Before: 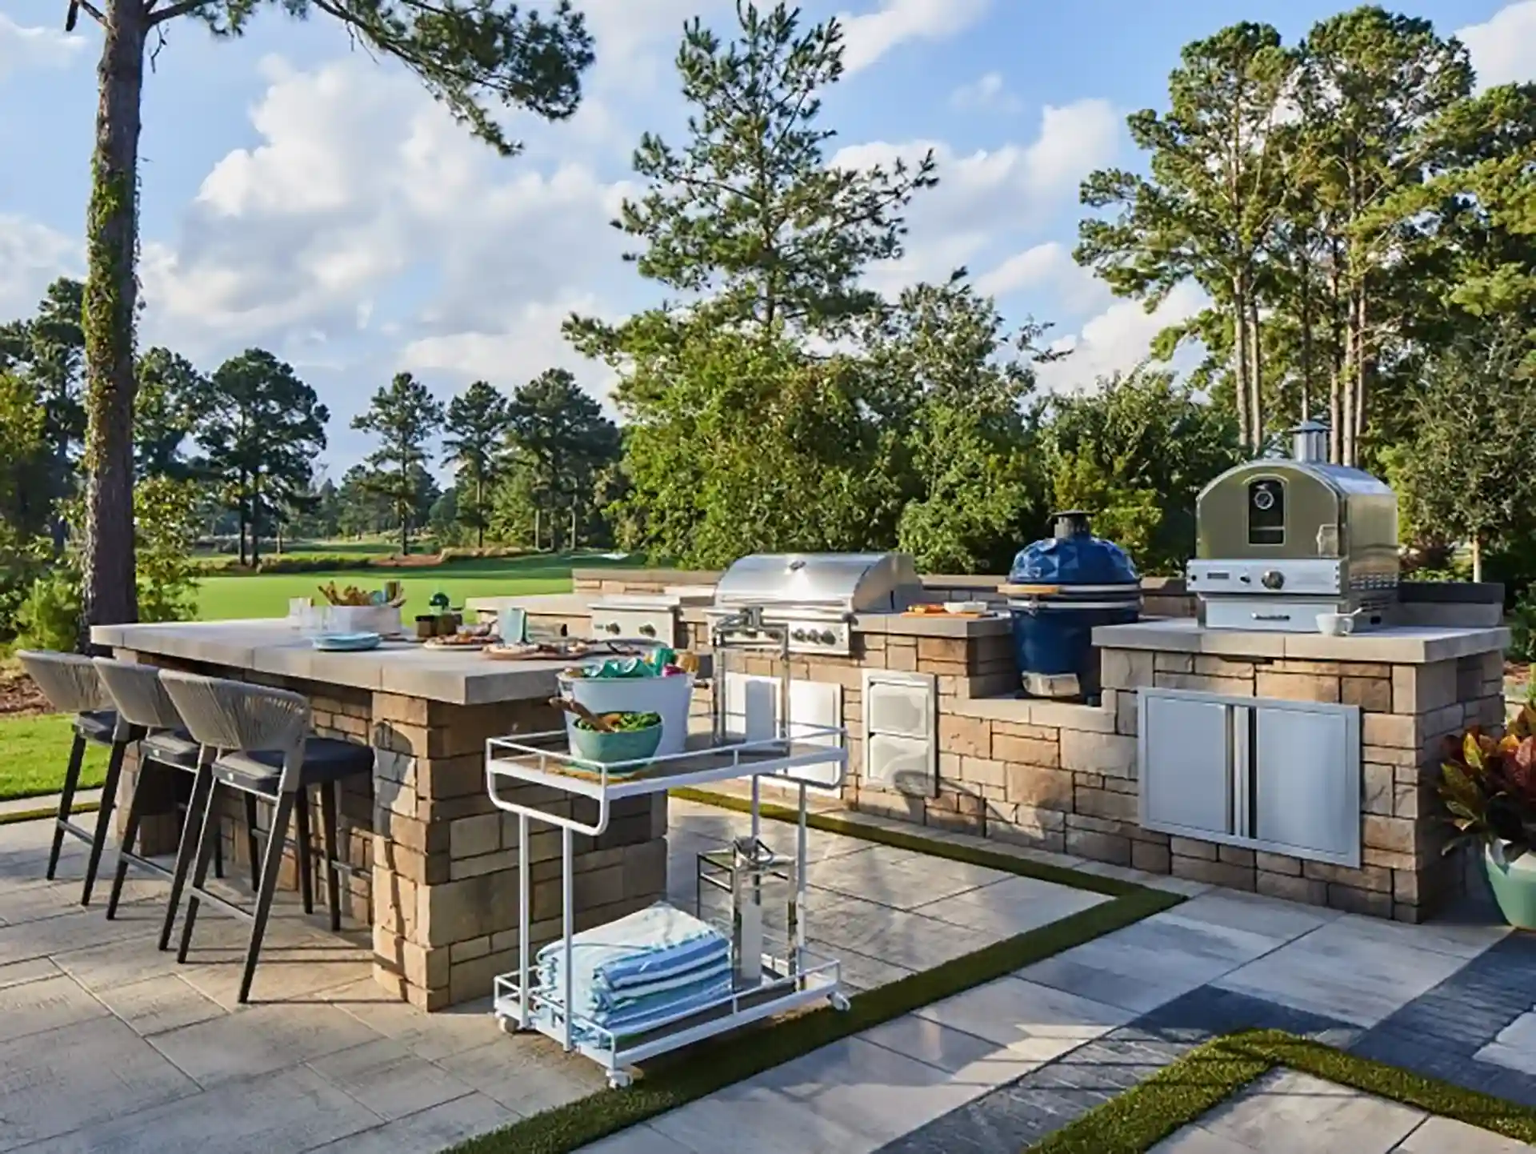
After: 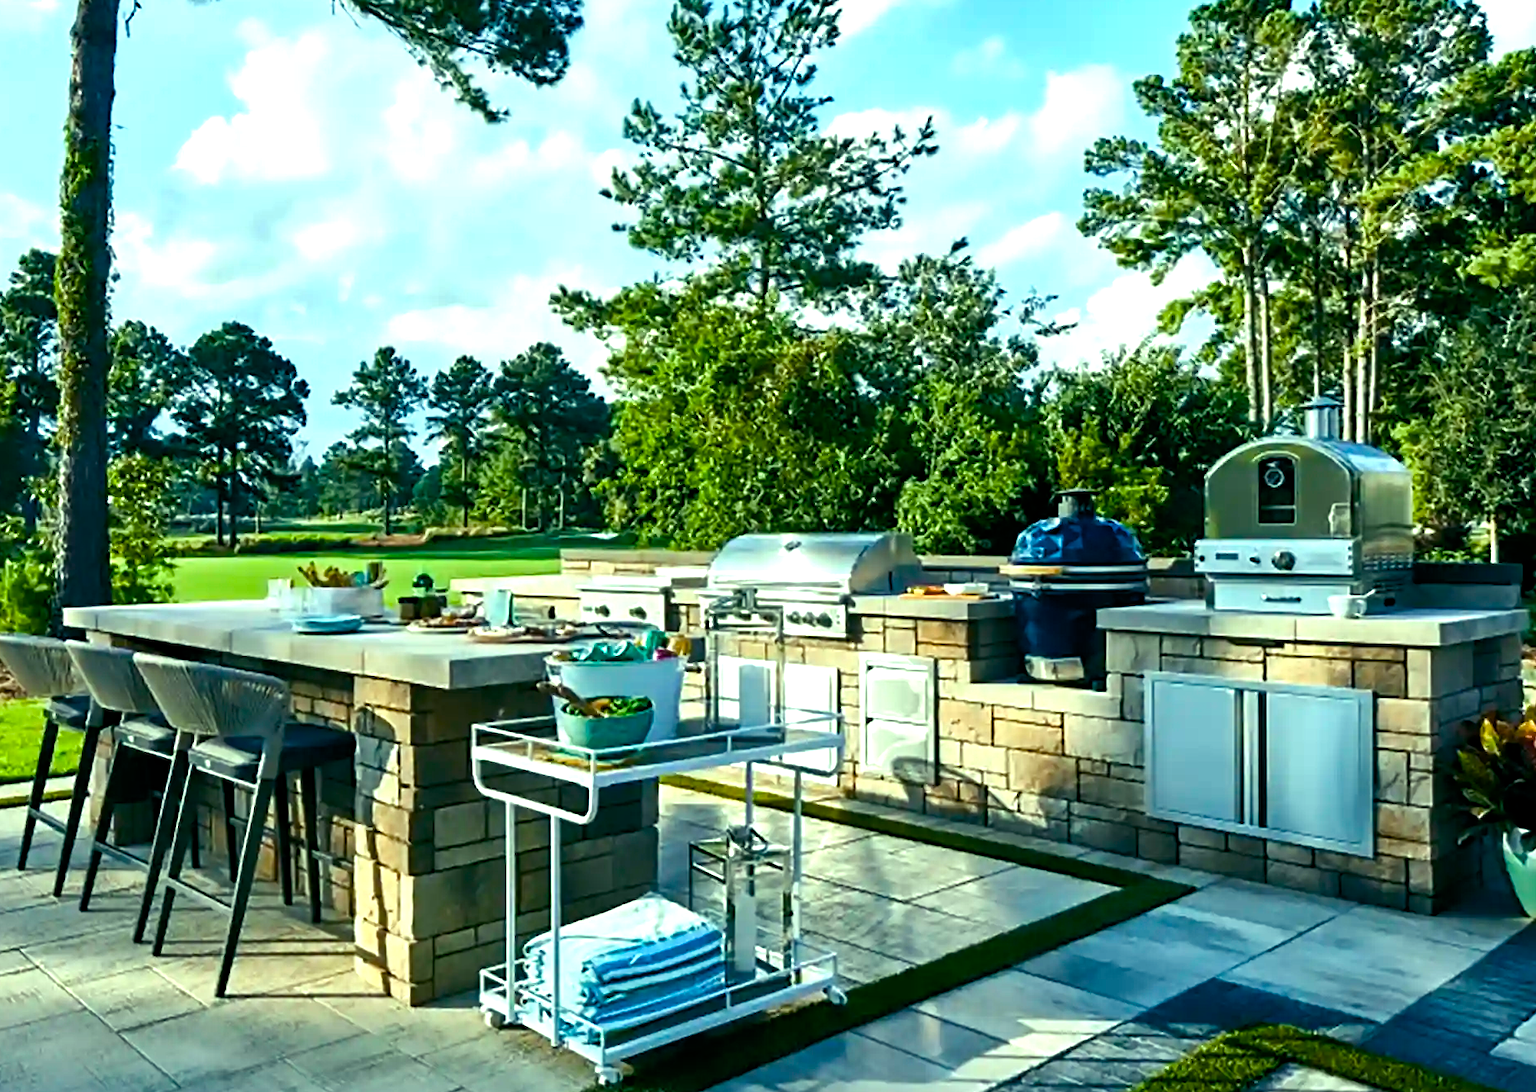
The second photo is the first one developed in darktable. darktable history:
white balance: red 1.004, blue 1.024
crop: left 1.964%, top 3.251%, right 1.122%, bottom 4.933%
color balance rgb: shadows lift › luminance -7.7%, shadows lift › chroma 2.13%, shadows lift › hue 165.27°, power › luminance -7.77%, power › chroma 1.1%, power › hue 215.88°, highlights gain › luminance 15.15%, highlights gain › chroma 7%, highlights gain › hue 125.57°, global offset › luminance -0.33%, global offset › chroma 0.11%, global offset › hue 165.27°, perceptual saturation grading › global saturation 24.42%, perceptual saturation grading › highlights -24.42%, perceptual saturation grading › mid-tones 24.42%, perceptual saturation grading › shadows 40%, perceptual brilliance grading › global brilliance -5%, perceptual brilliance grading › highlights 24.42%, perceptual brilliance grading › mid-tones 7%, perceptual brilliance grading › shadows -5%
